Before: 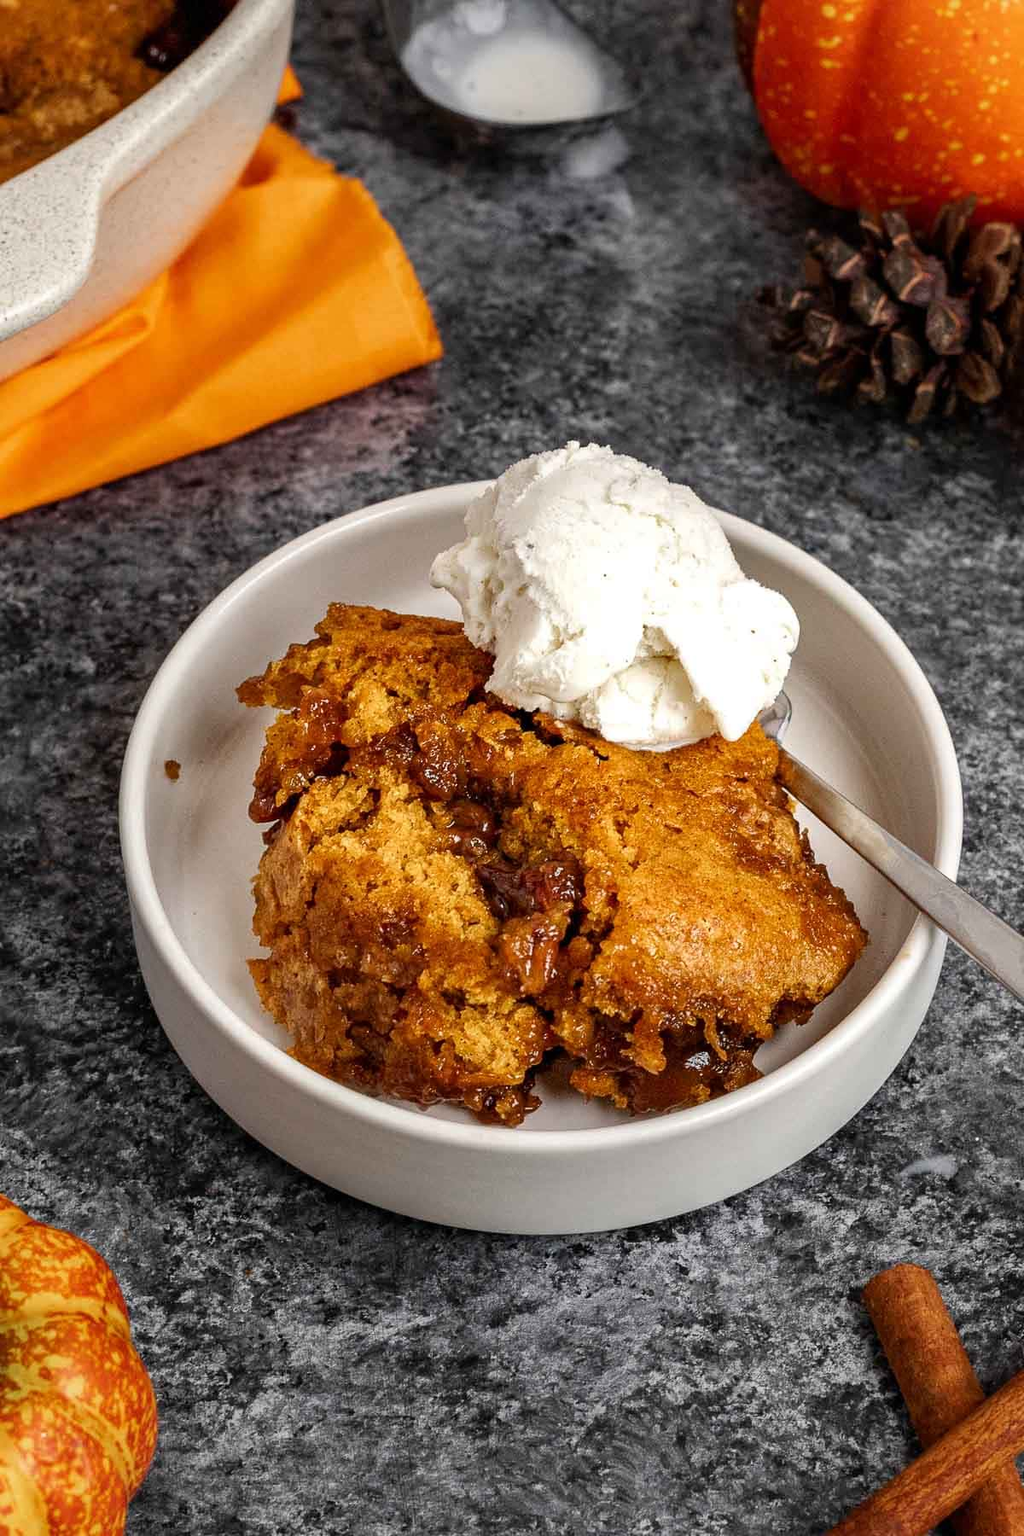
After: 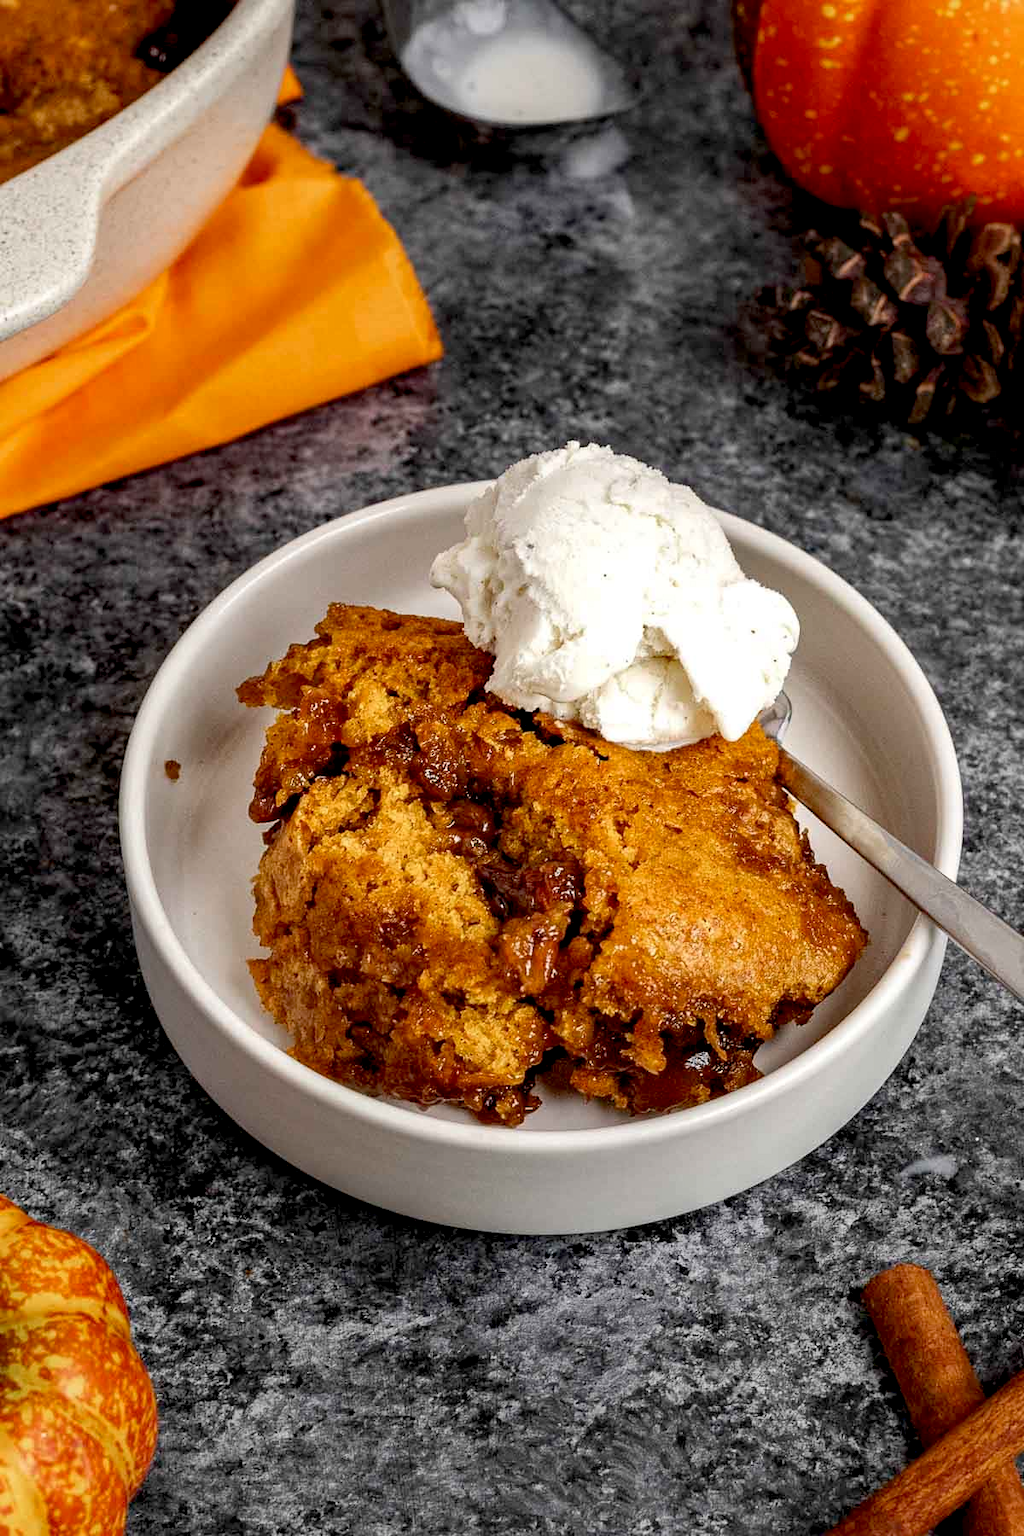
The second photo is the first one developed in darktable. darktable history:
exposure: black level correction 0.01, exposure 0.007 EV, compensate highlight preservation false
